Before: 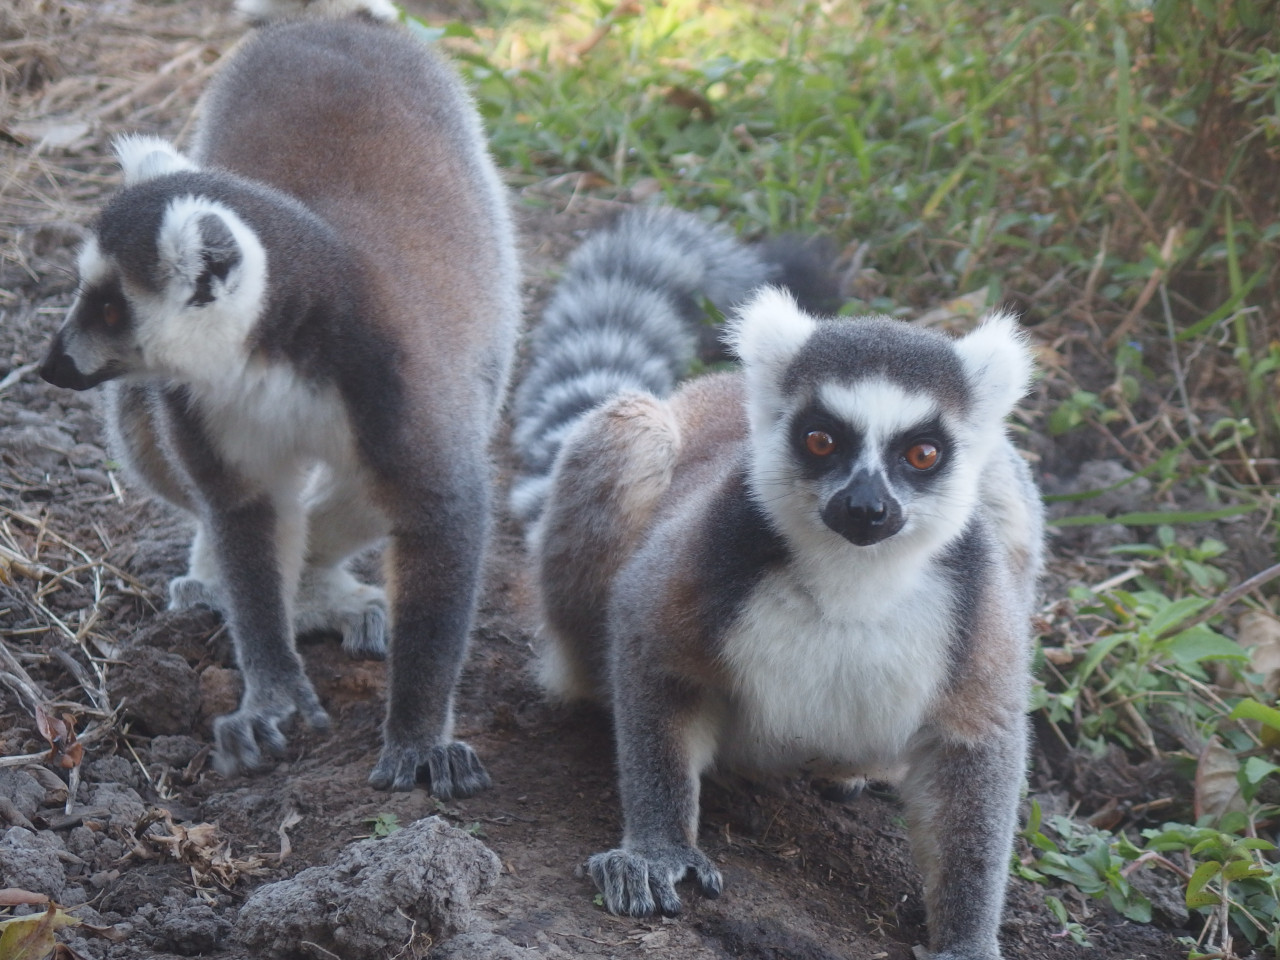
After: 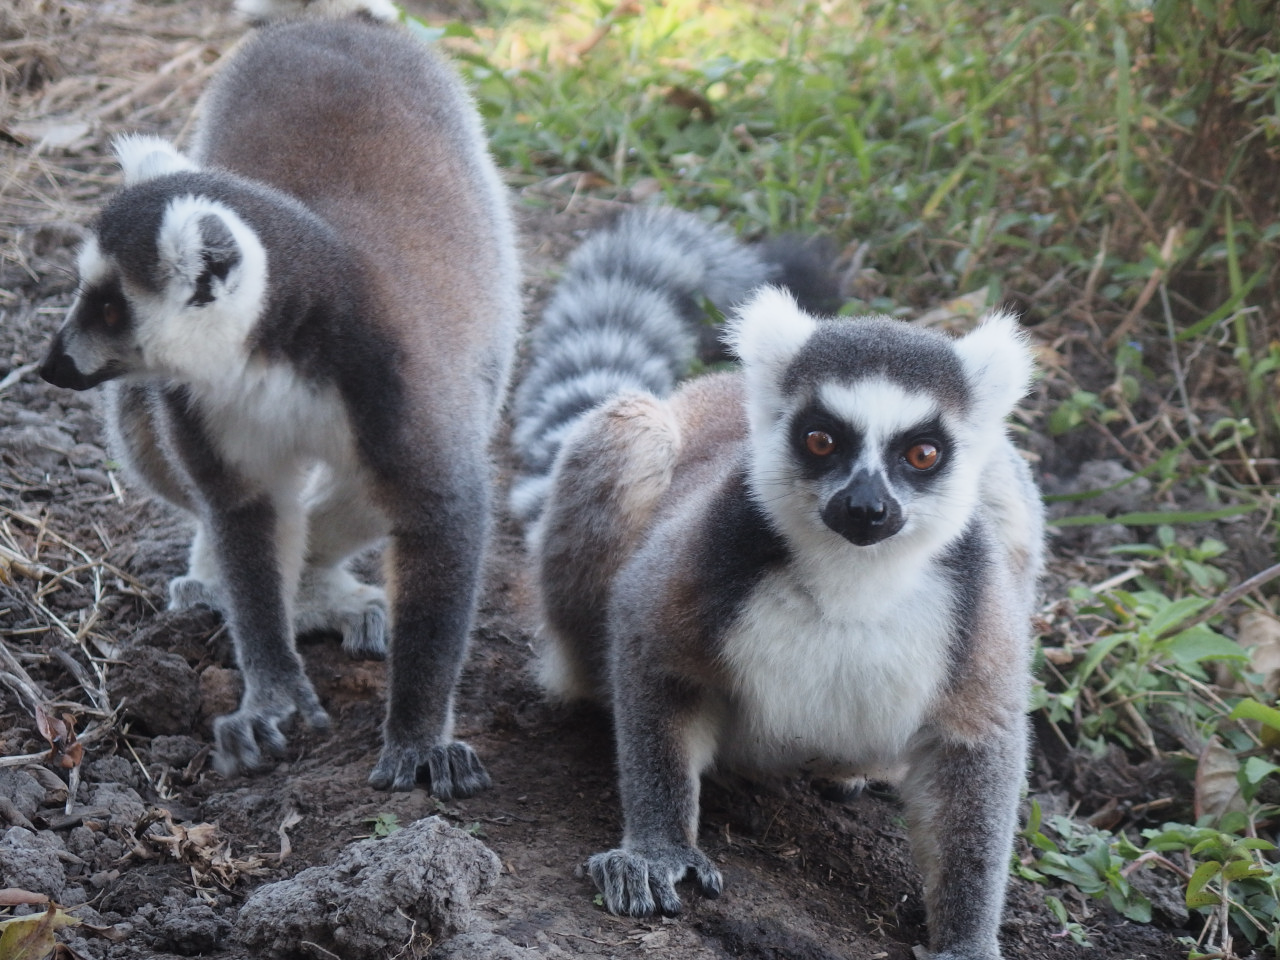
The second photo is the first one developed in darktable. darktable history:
filmic rgb: black relative exposure -8.07 EV, white relative exposure 3 EV, hardness 5.35, contrast 1.25
tone equalizer: on, module defaults
